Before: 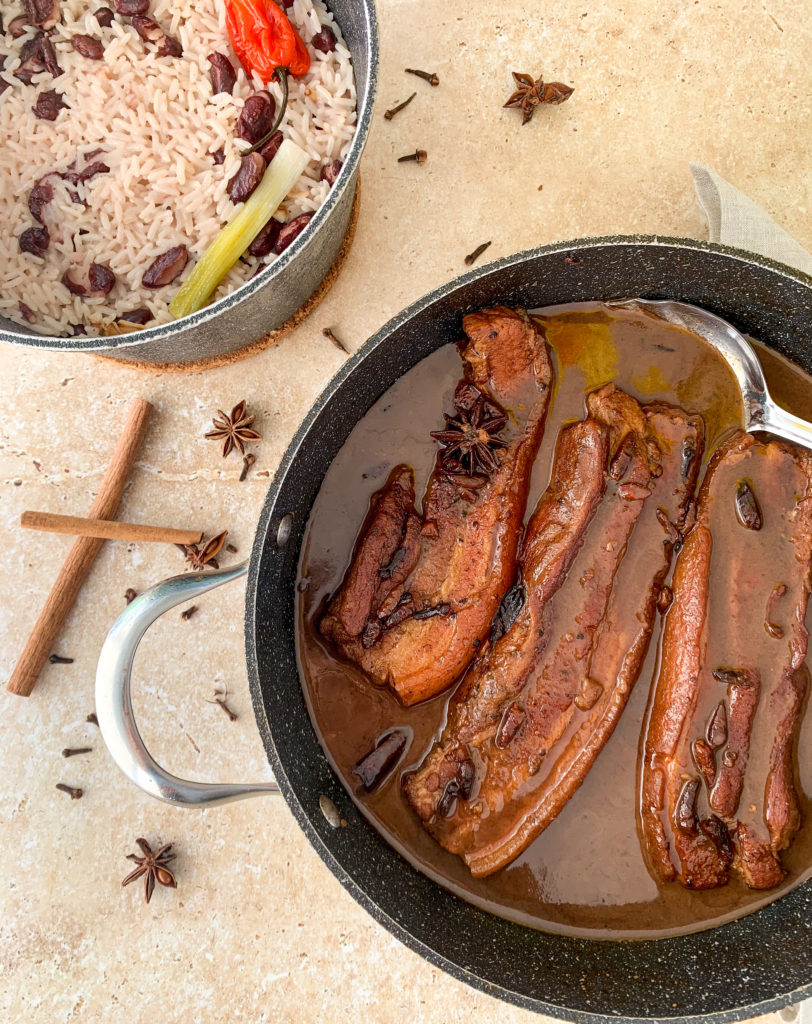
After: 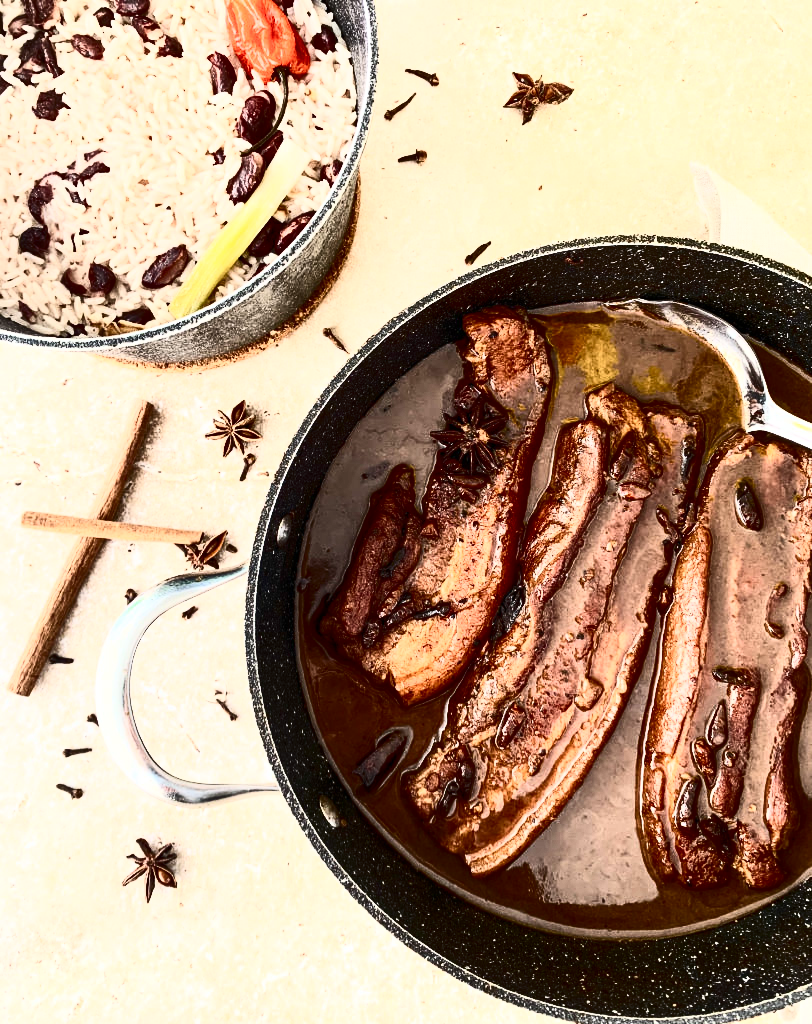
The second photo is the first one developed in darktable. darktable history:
color zones: curves: ch0 [(0, 0.5) (0.143, 0.5) (0.286, 0.5) (0.429, 0.5) (0.571, 0.5) (0.714, 0.476) (0.857, 0.5) (1, 0.5)]; ch2 [(0, 0.5) (0.143, 0.5) (0.286, 0.5) (0.429, 0.5) (0.571, 0.5) (0.714, 0.487) (0.857, 0.5) (1, 0.5)]
contrast brightness saturation: contrast 0.93, brightness 0.2
